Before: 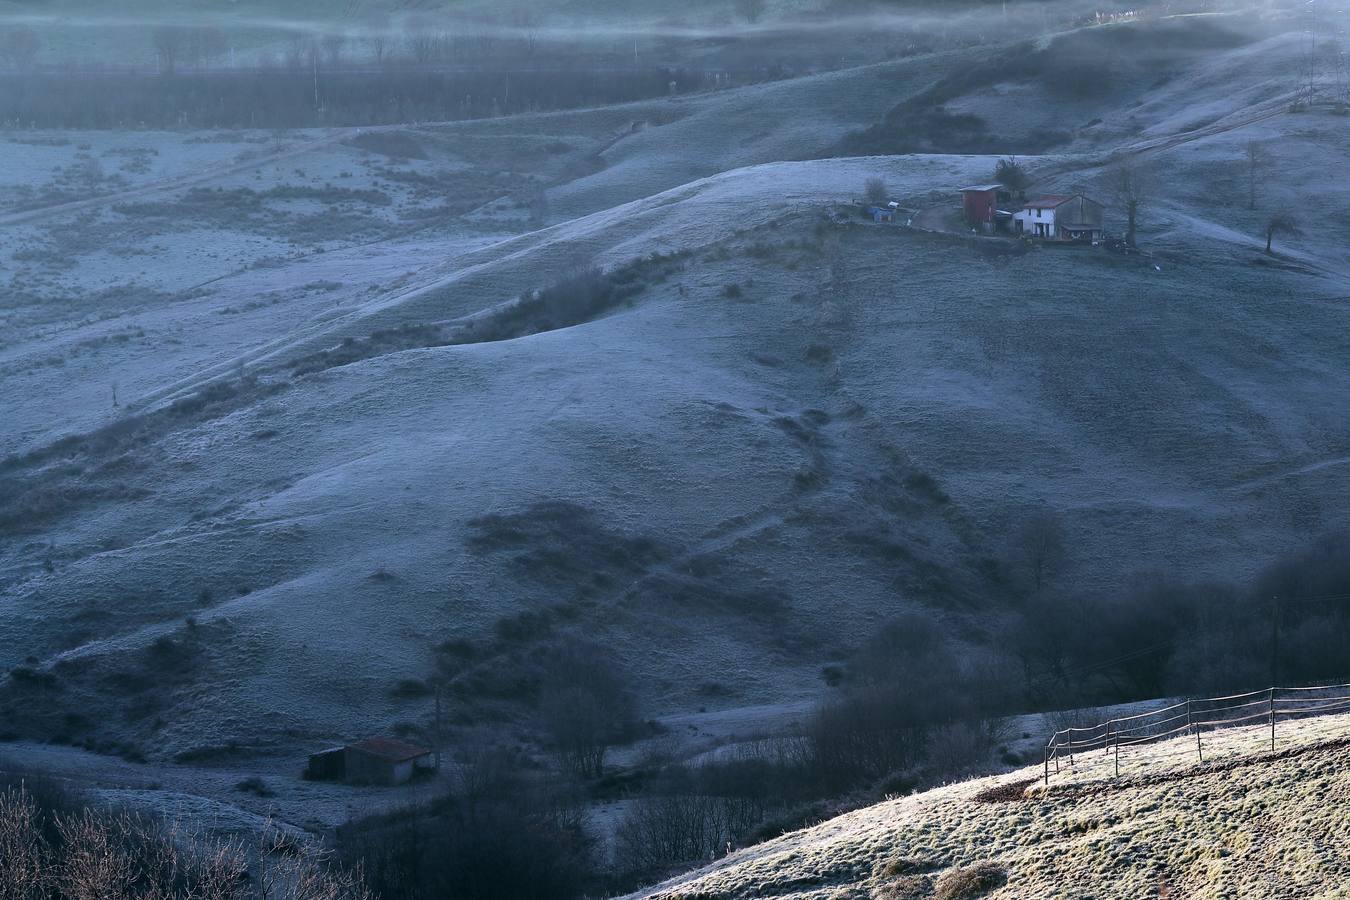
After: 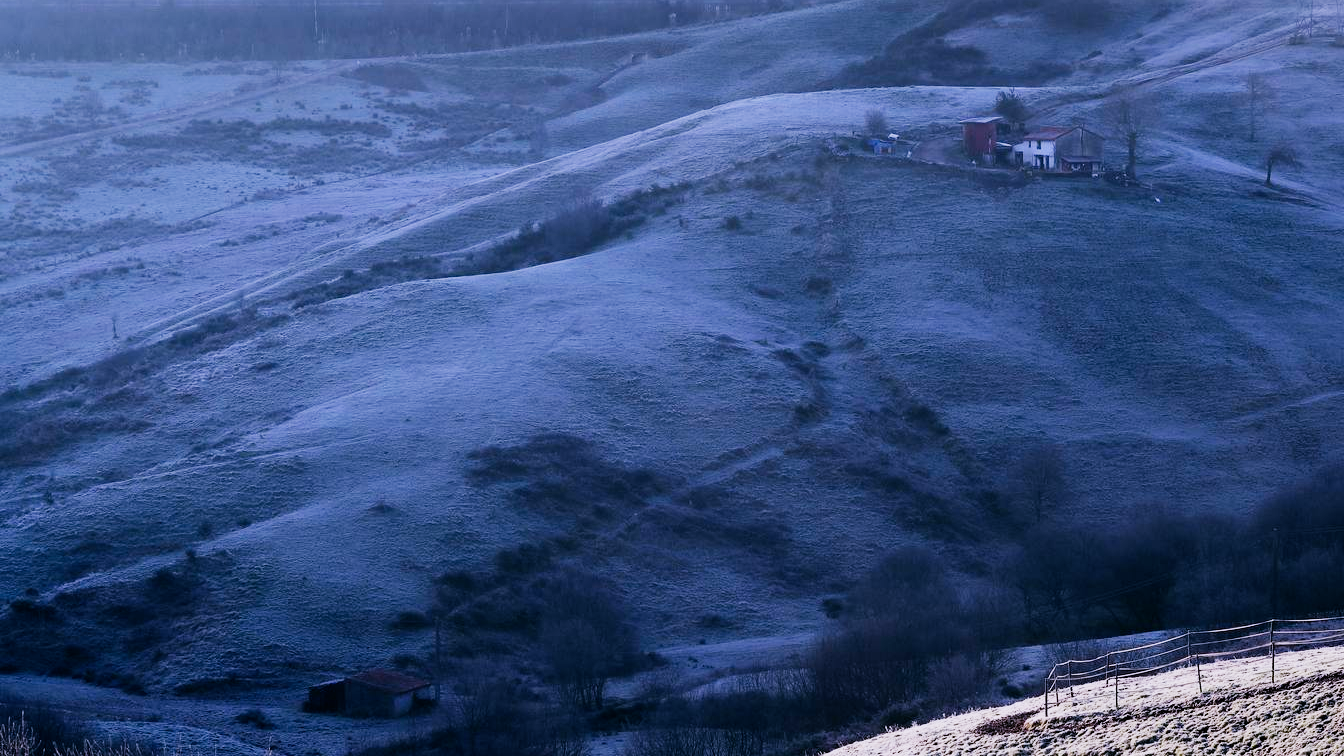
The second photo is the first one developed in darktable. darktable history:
crop: top 7.625%, bottom 8.027%
filmic rgb: black relative exposure -16 EV, white relative exposure 5.31 EV, hardness 5.9, contrast 1.25, preserve chrominance no, color science v5 (2021)
white balance: red 1.042, blue 1.17
